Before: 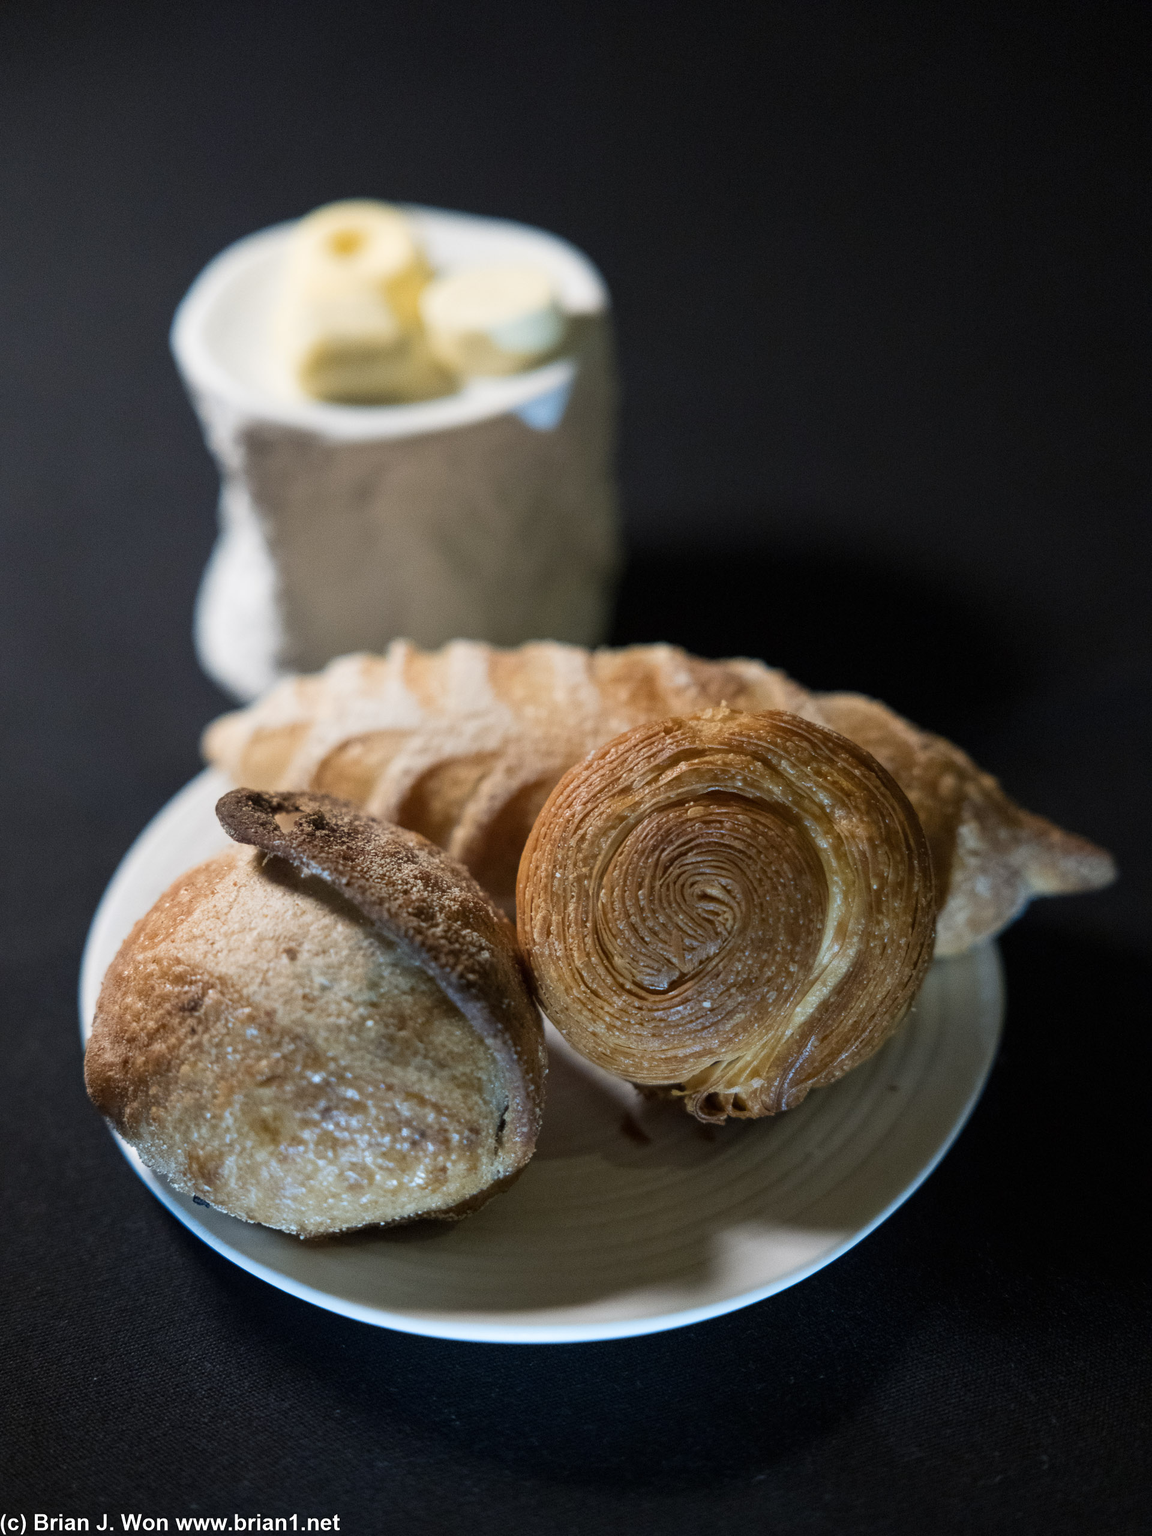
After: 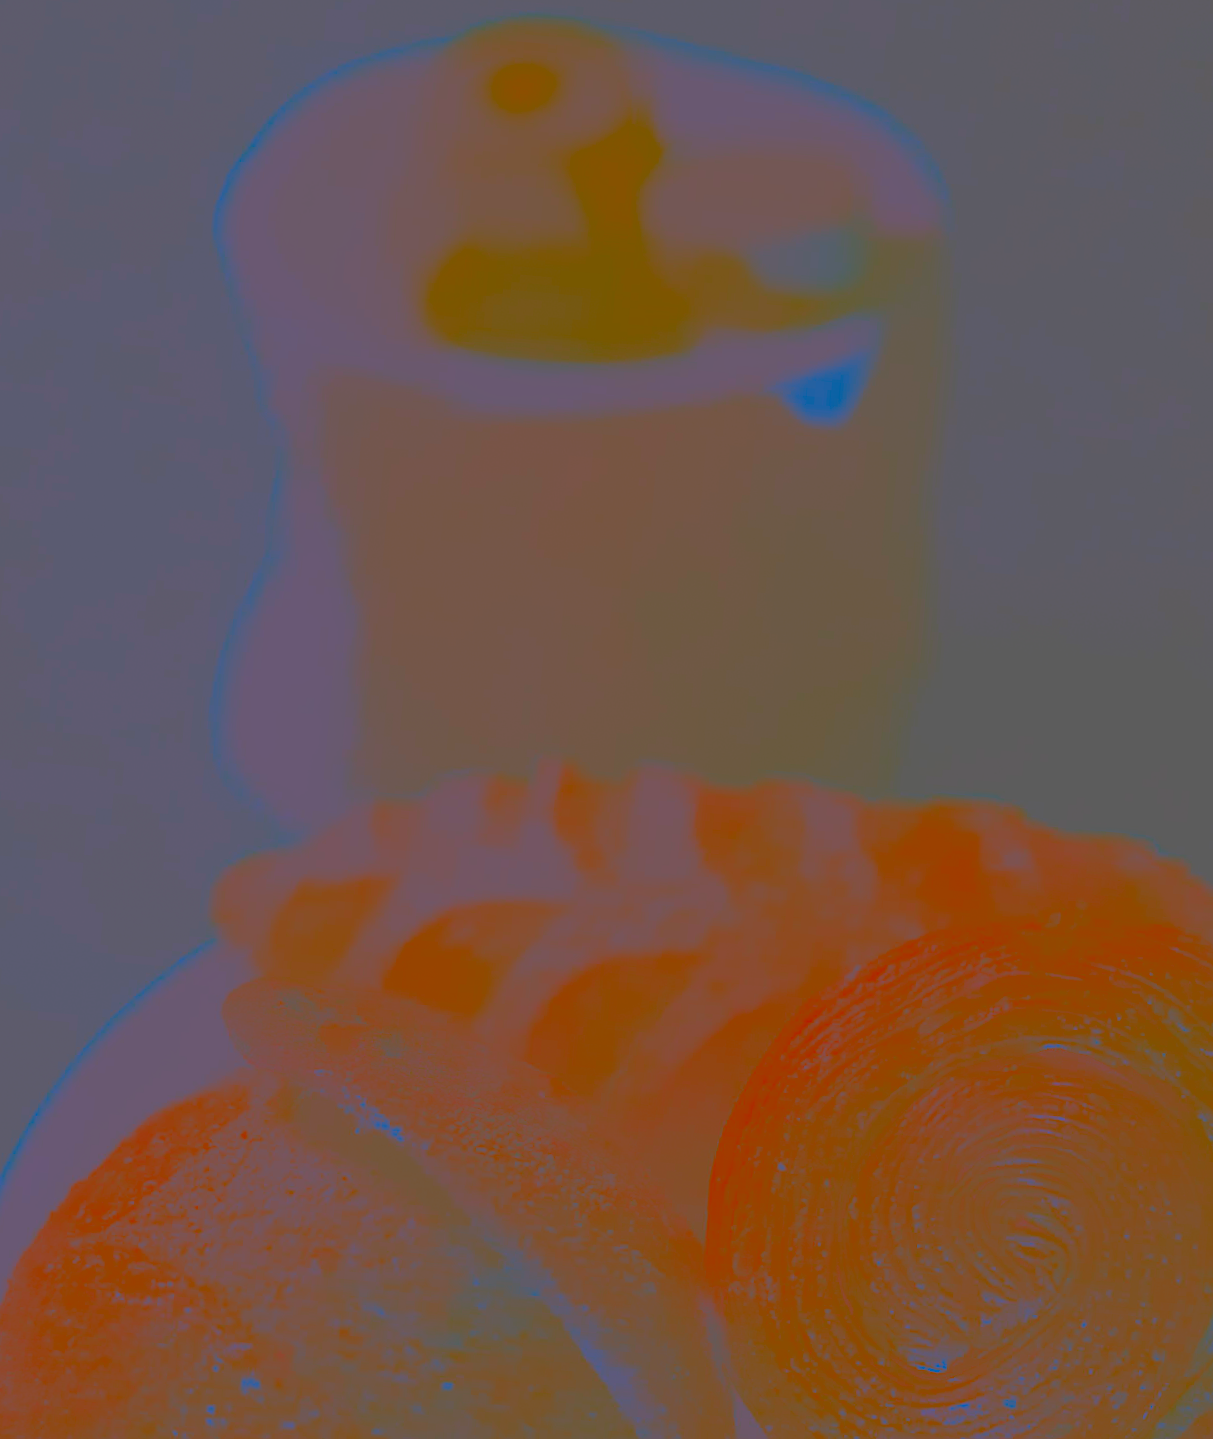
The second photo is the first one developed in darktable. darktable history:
white balance: red 1.05, blue 1.072
contrast brightness saturation: contrast -0.99, brightness -0.17, saturation 0.75
crop and rotate: angle -4.99°, left 2.122%, top 6.945%, right 27.566%, bottom 30.519%
